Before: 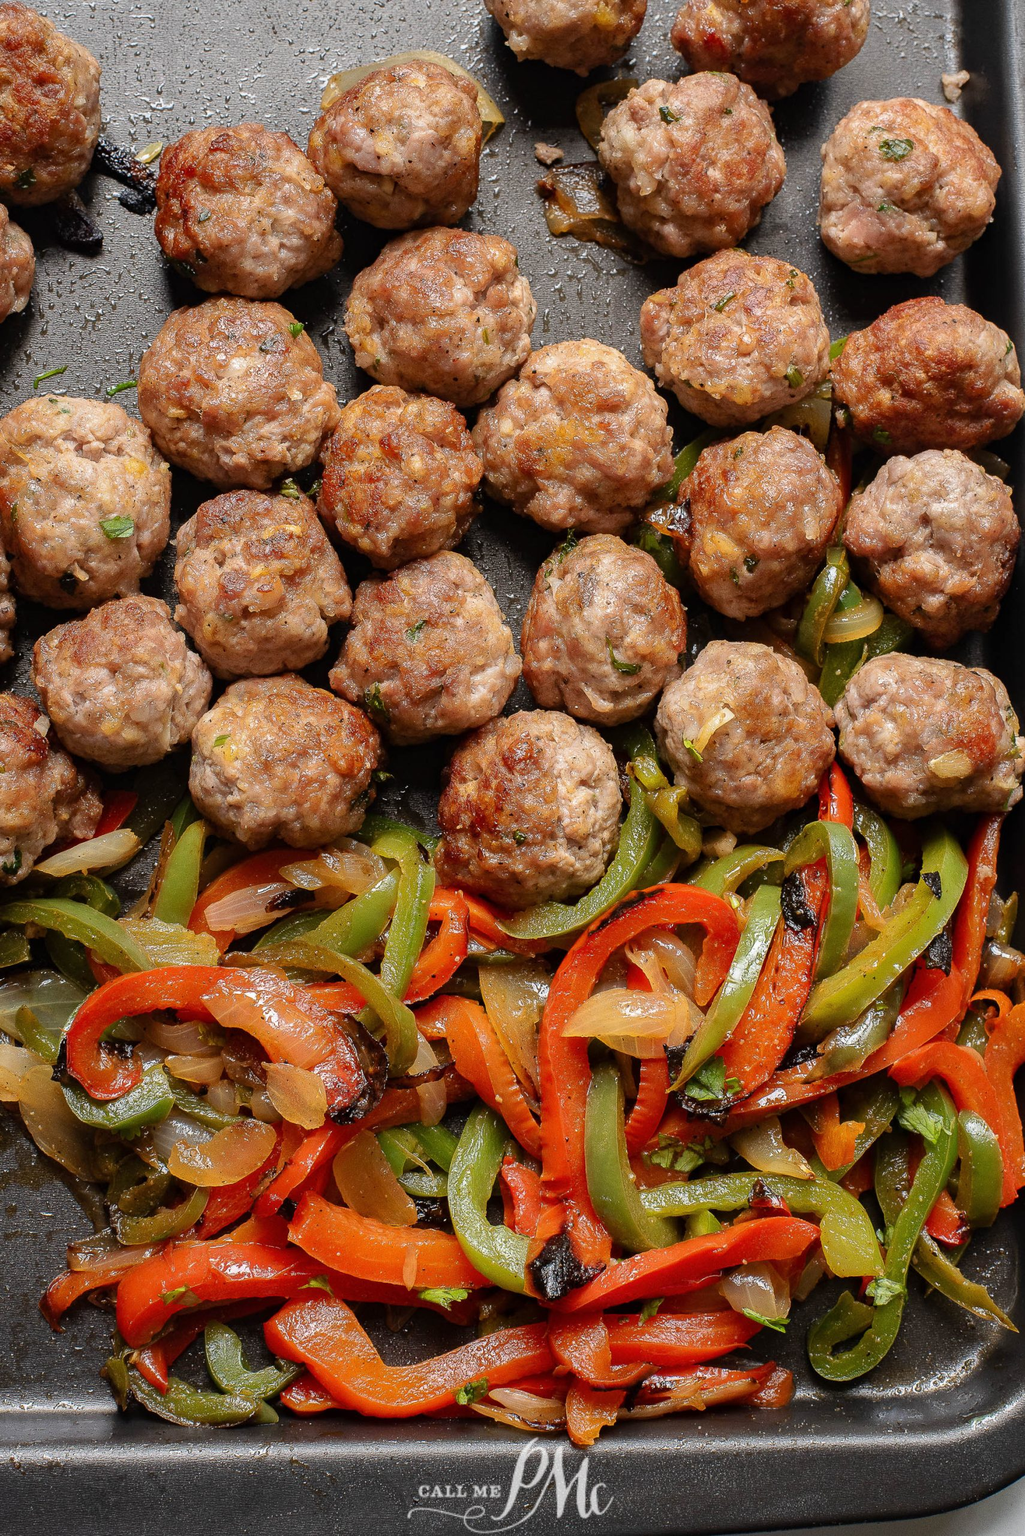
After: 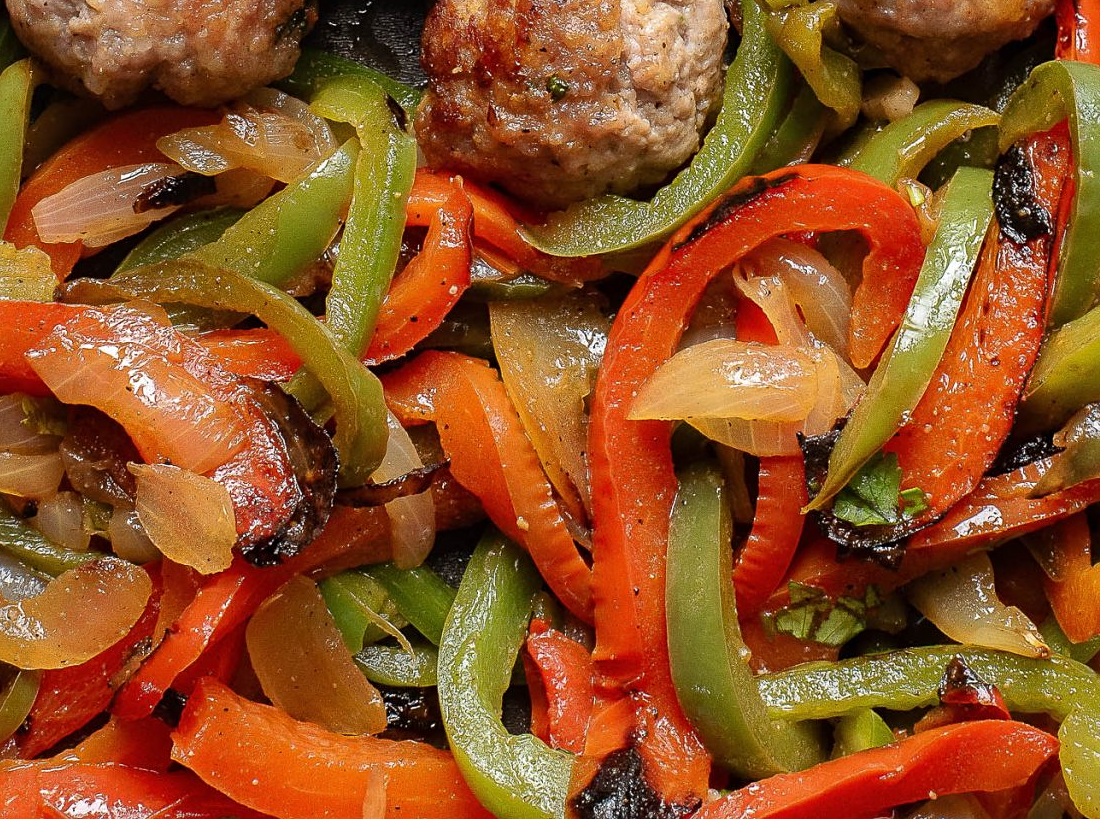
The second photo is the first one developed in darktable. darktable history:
sharpen: amount 0.2
crop: left 18.091%, top 51.13%, right 17.525%, bottom 16.85%
tone equalizer: on, module defaults
